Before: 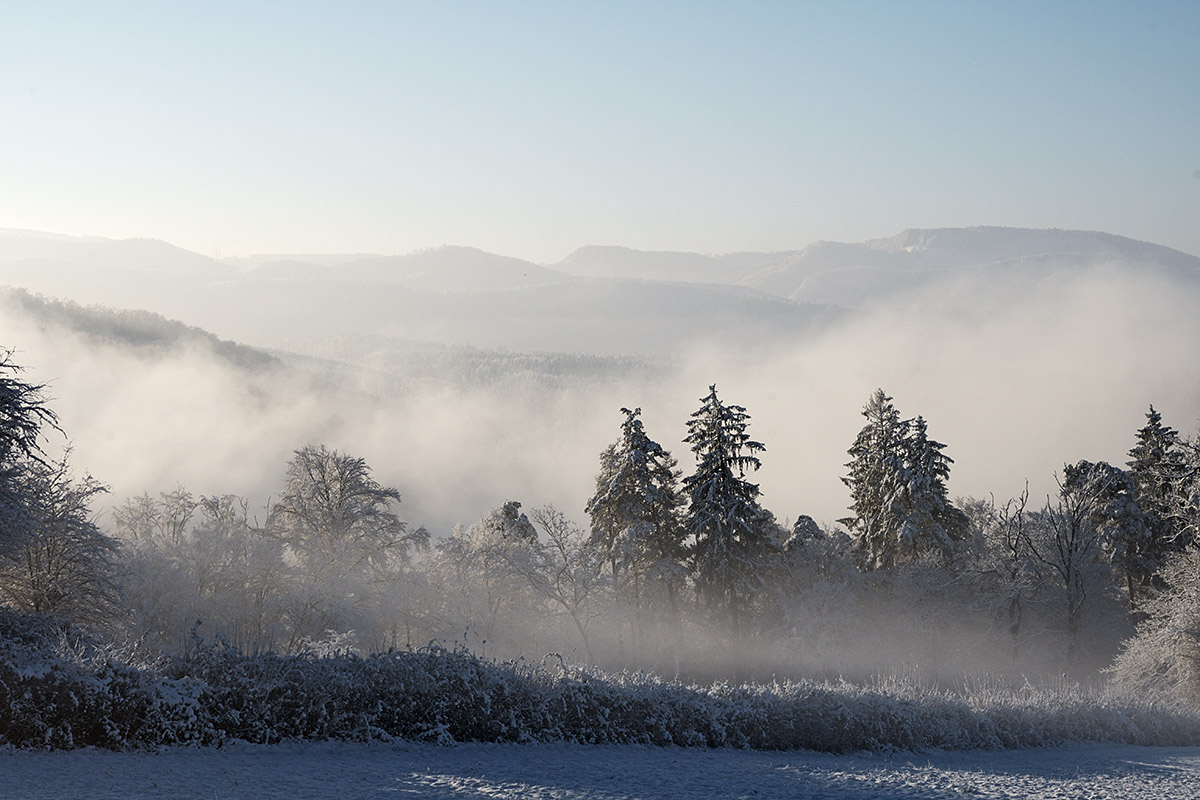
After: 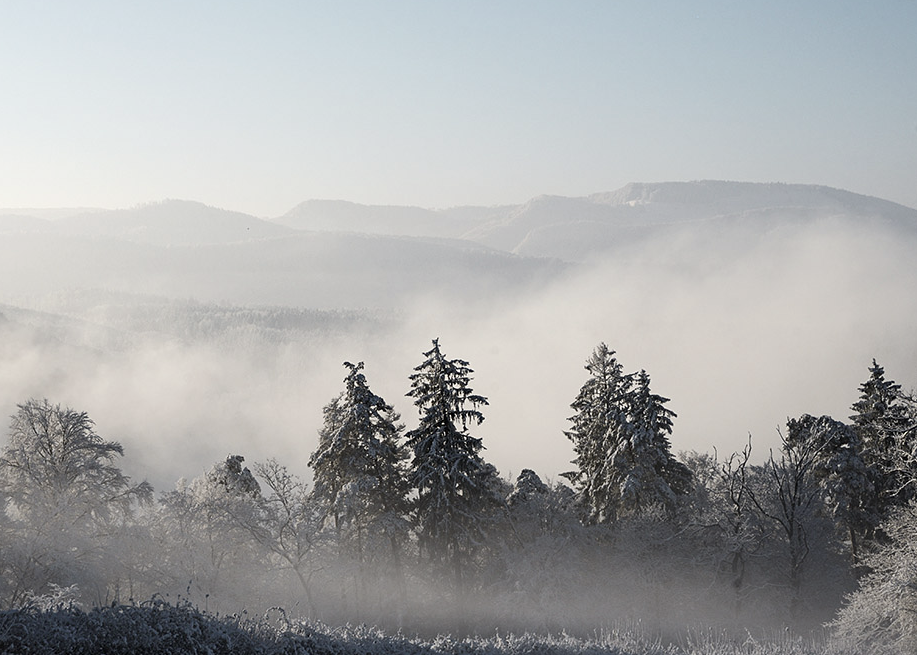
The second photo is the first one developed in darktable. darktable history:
crop: left 23.095%, top 5.827%, bottom 11.854%
contrast brightness saturation: contrast 0.1, saturation -0.3
